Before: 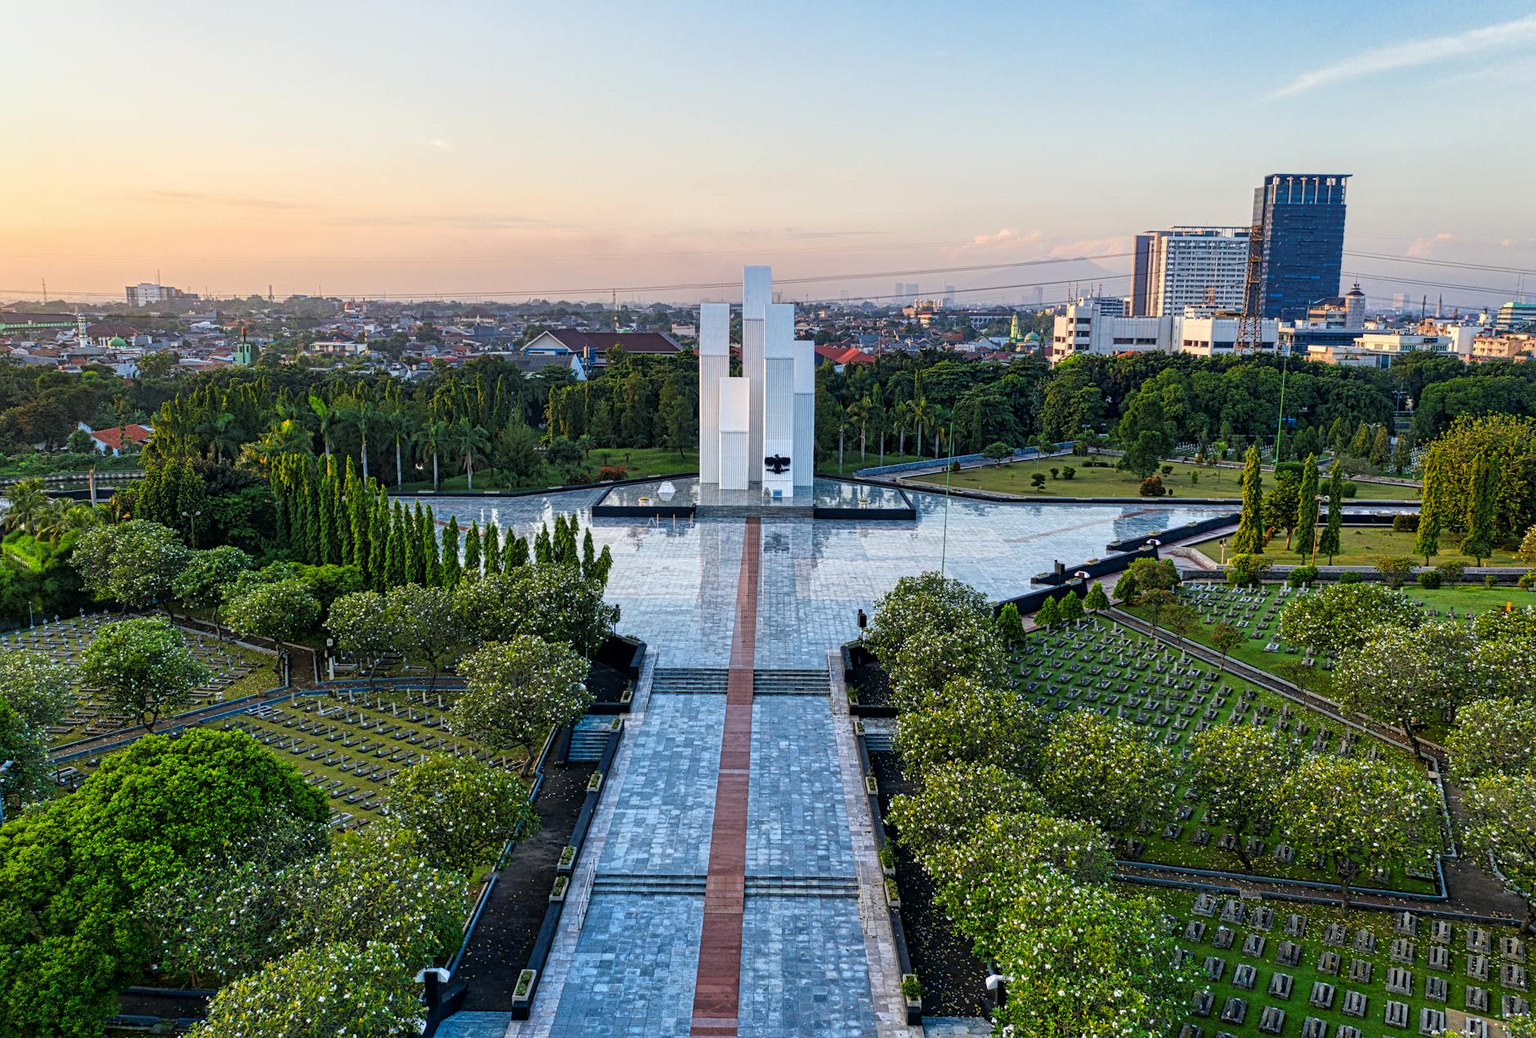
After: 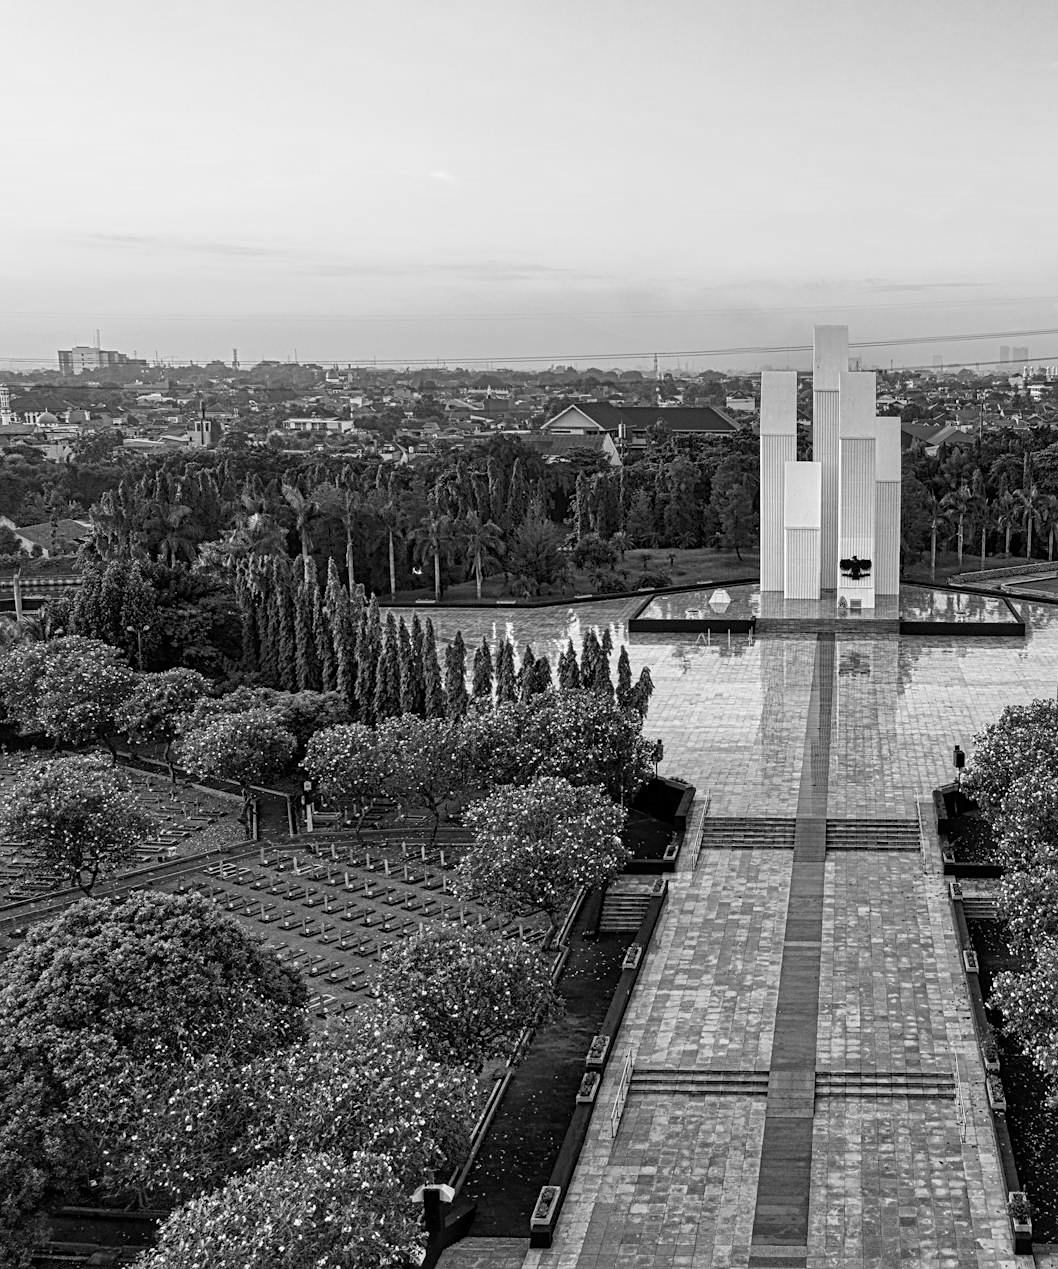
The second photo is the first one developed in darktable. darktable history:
sharpen: amount 0.2
monochrome: on, module defaults
crop: left 5.114%, right 38.589%
